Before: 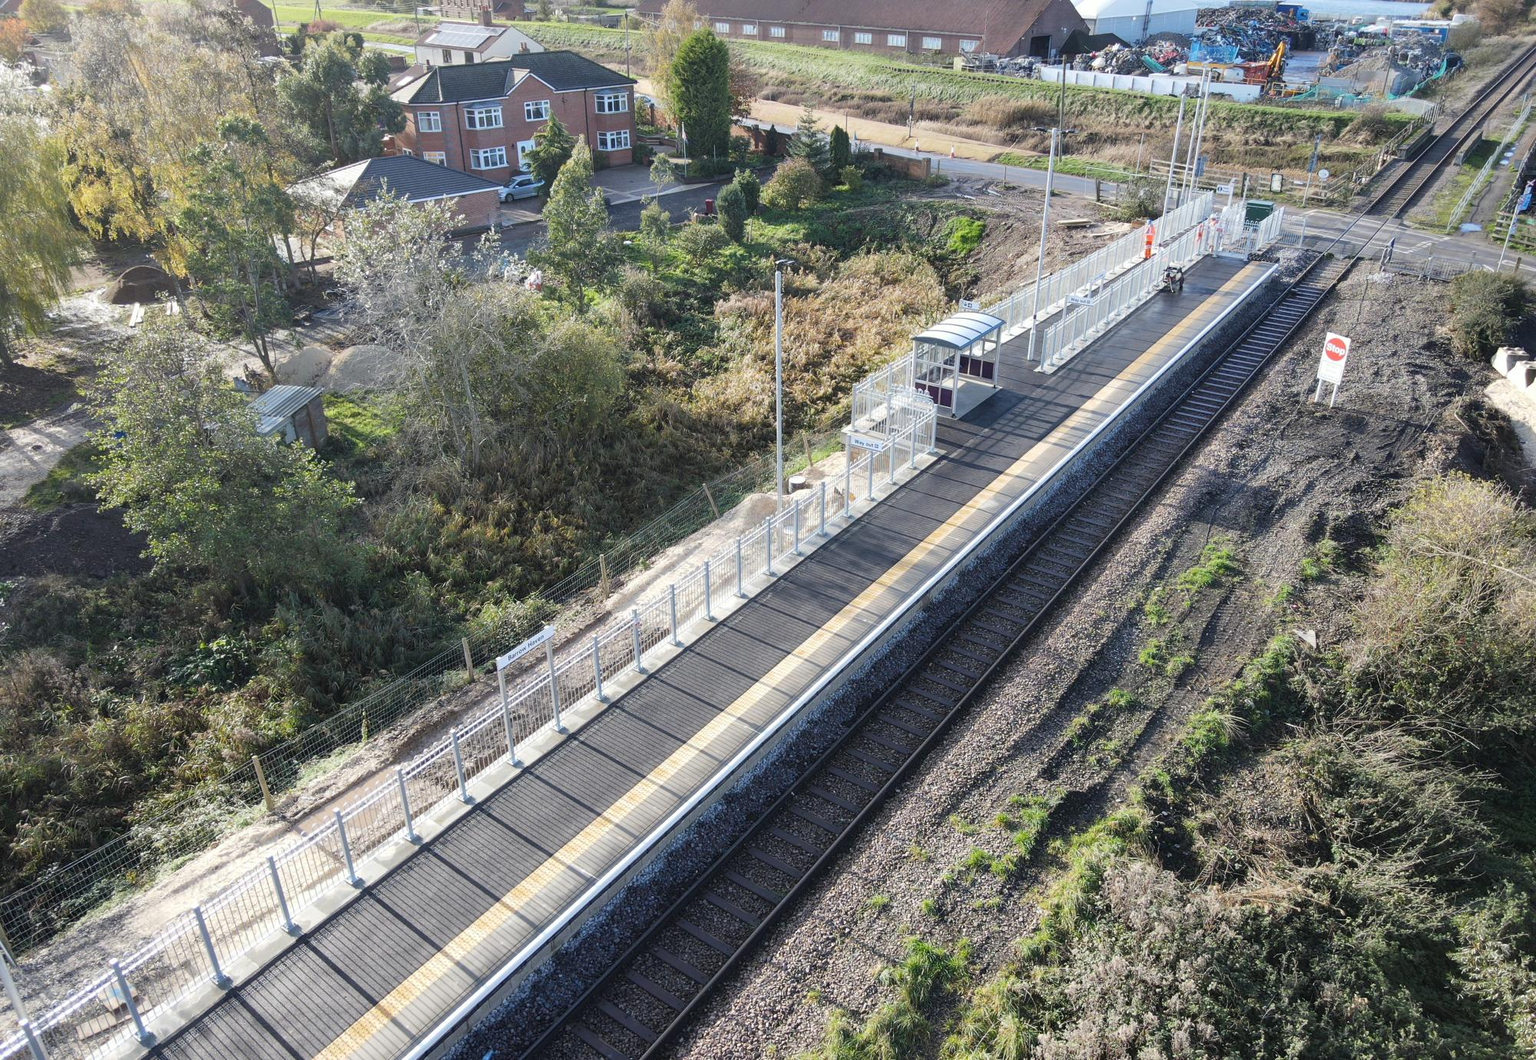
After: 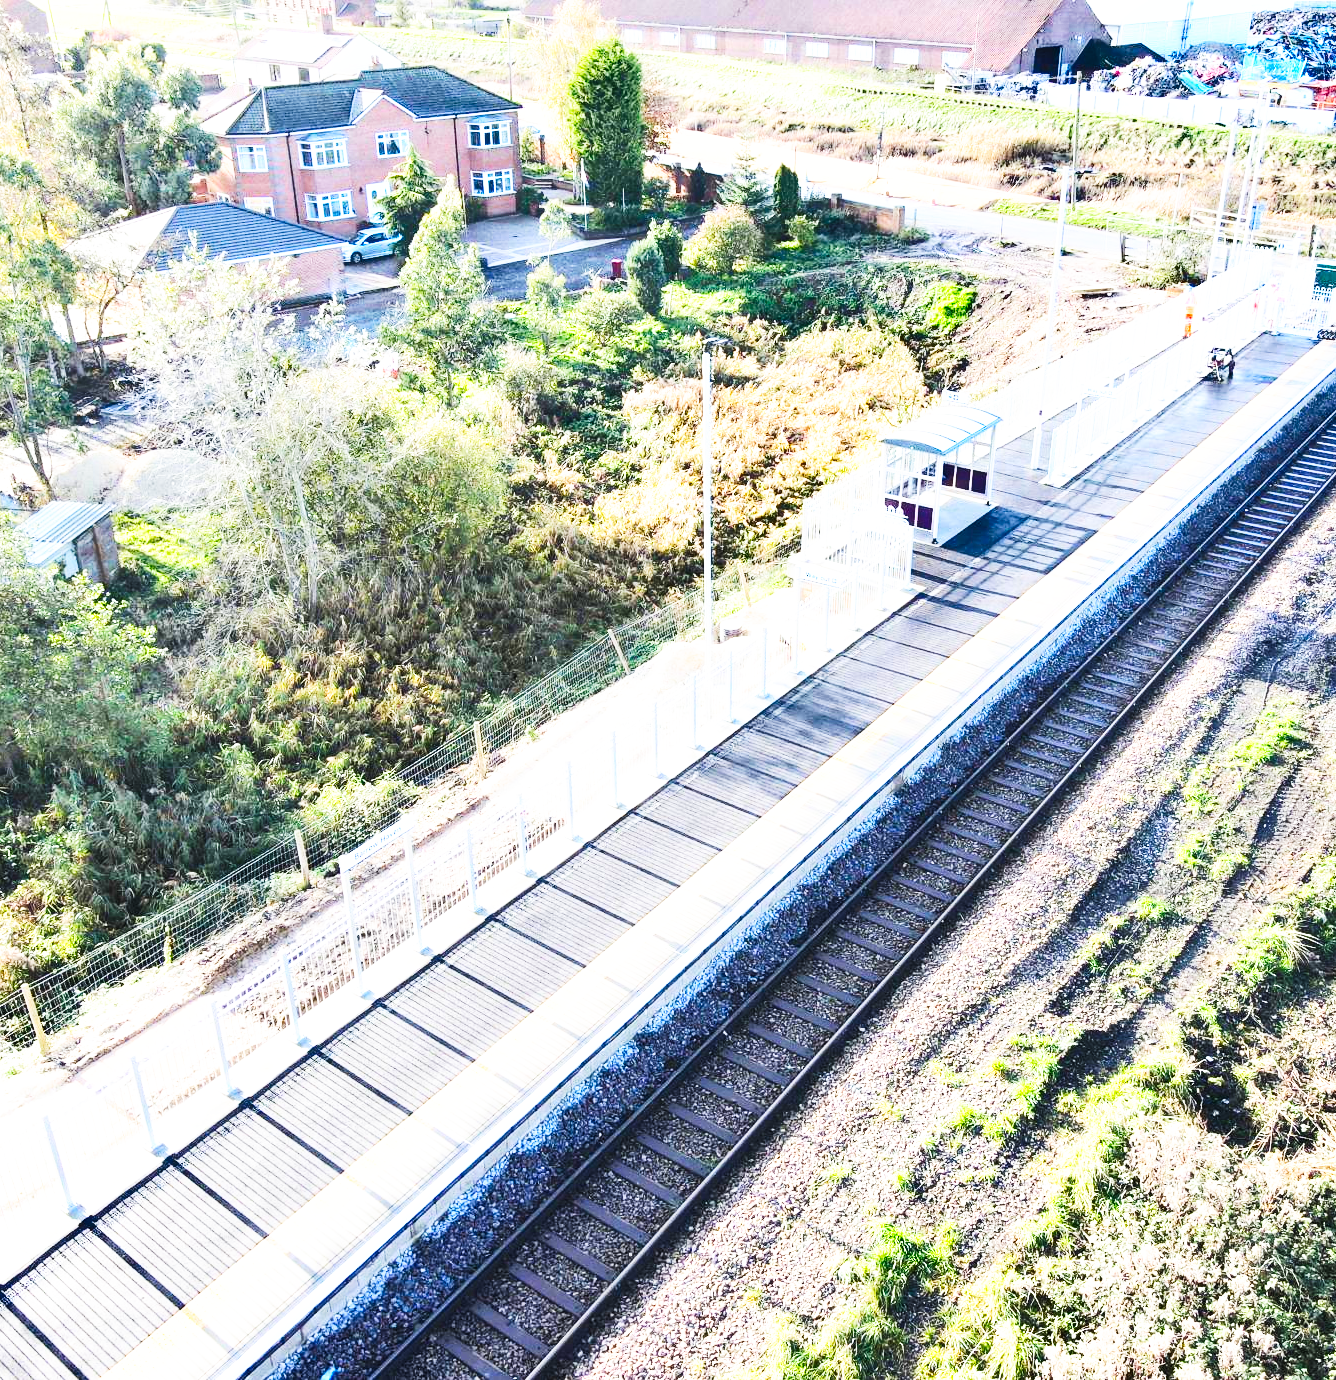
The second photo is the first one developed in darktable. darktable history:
base curve: curves: ch0 [(0, 0) (0.007, 0.004) (0.027, 0.03) (0.046, 0.07) (0.207, 0.54) (0.442, 0.872) (0.673, 0.972) (1, 1)], preserve colors none
shadows and highlights: low approximation 0.01, soften with gaussian
tone equalizer: edges refinement/feathering 500, mask exposure compensation -1.57 EV, preserve details no
crop and rotate: left 15.361%, right 17.83%
contrast brightness saturation: contrast 0.201, brightness 0.157, saturation 0.219
exposure: exposure 0.693 EV, compensate exposure bias true, compensate highlight preservation false
